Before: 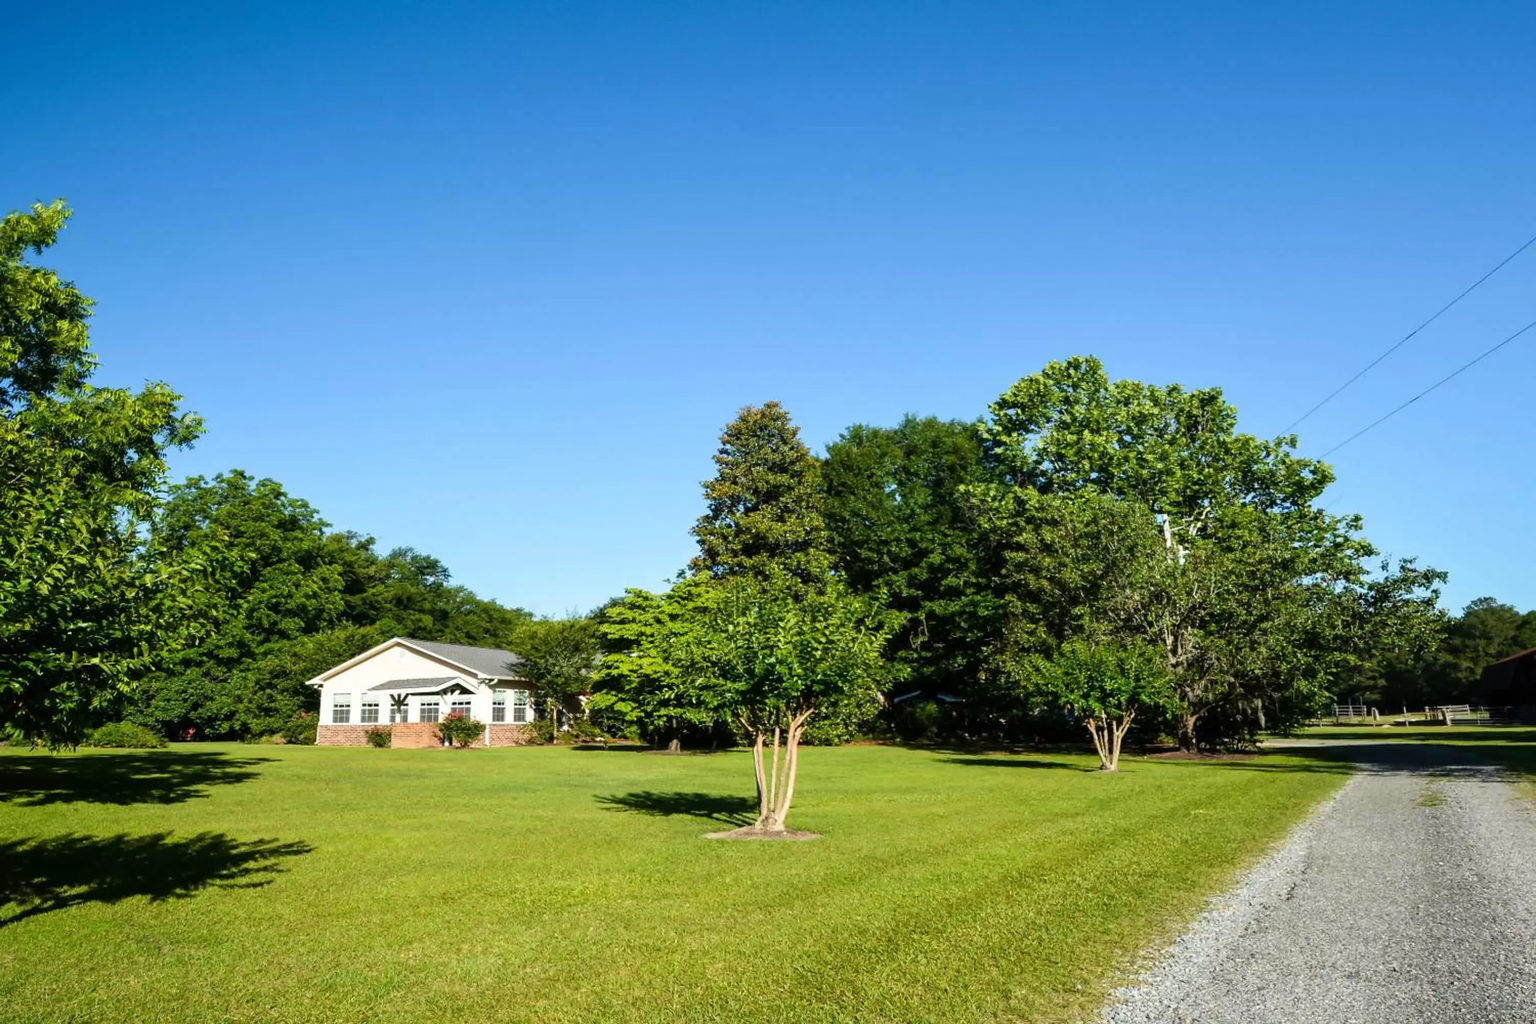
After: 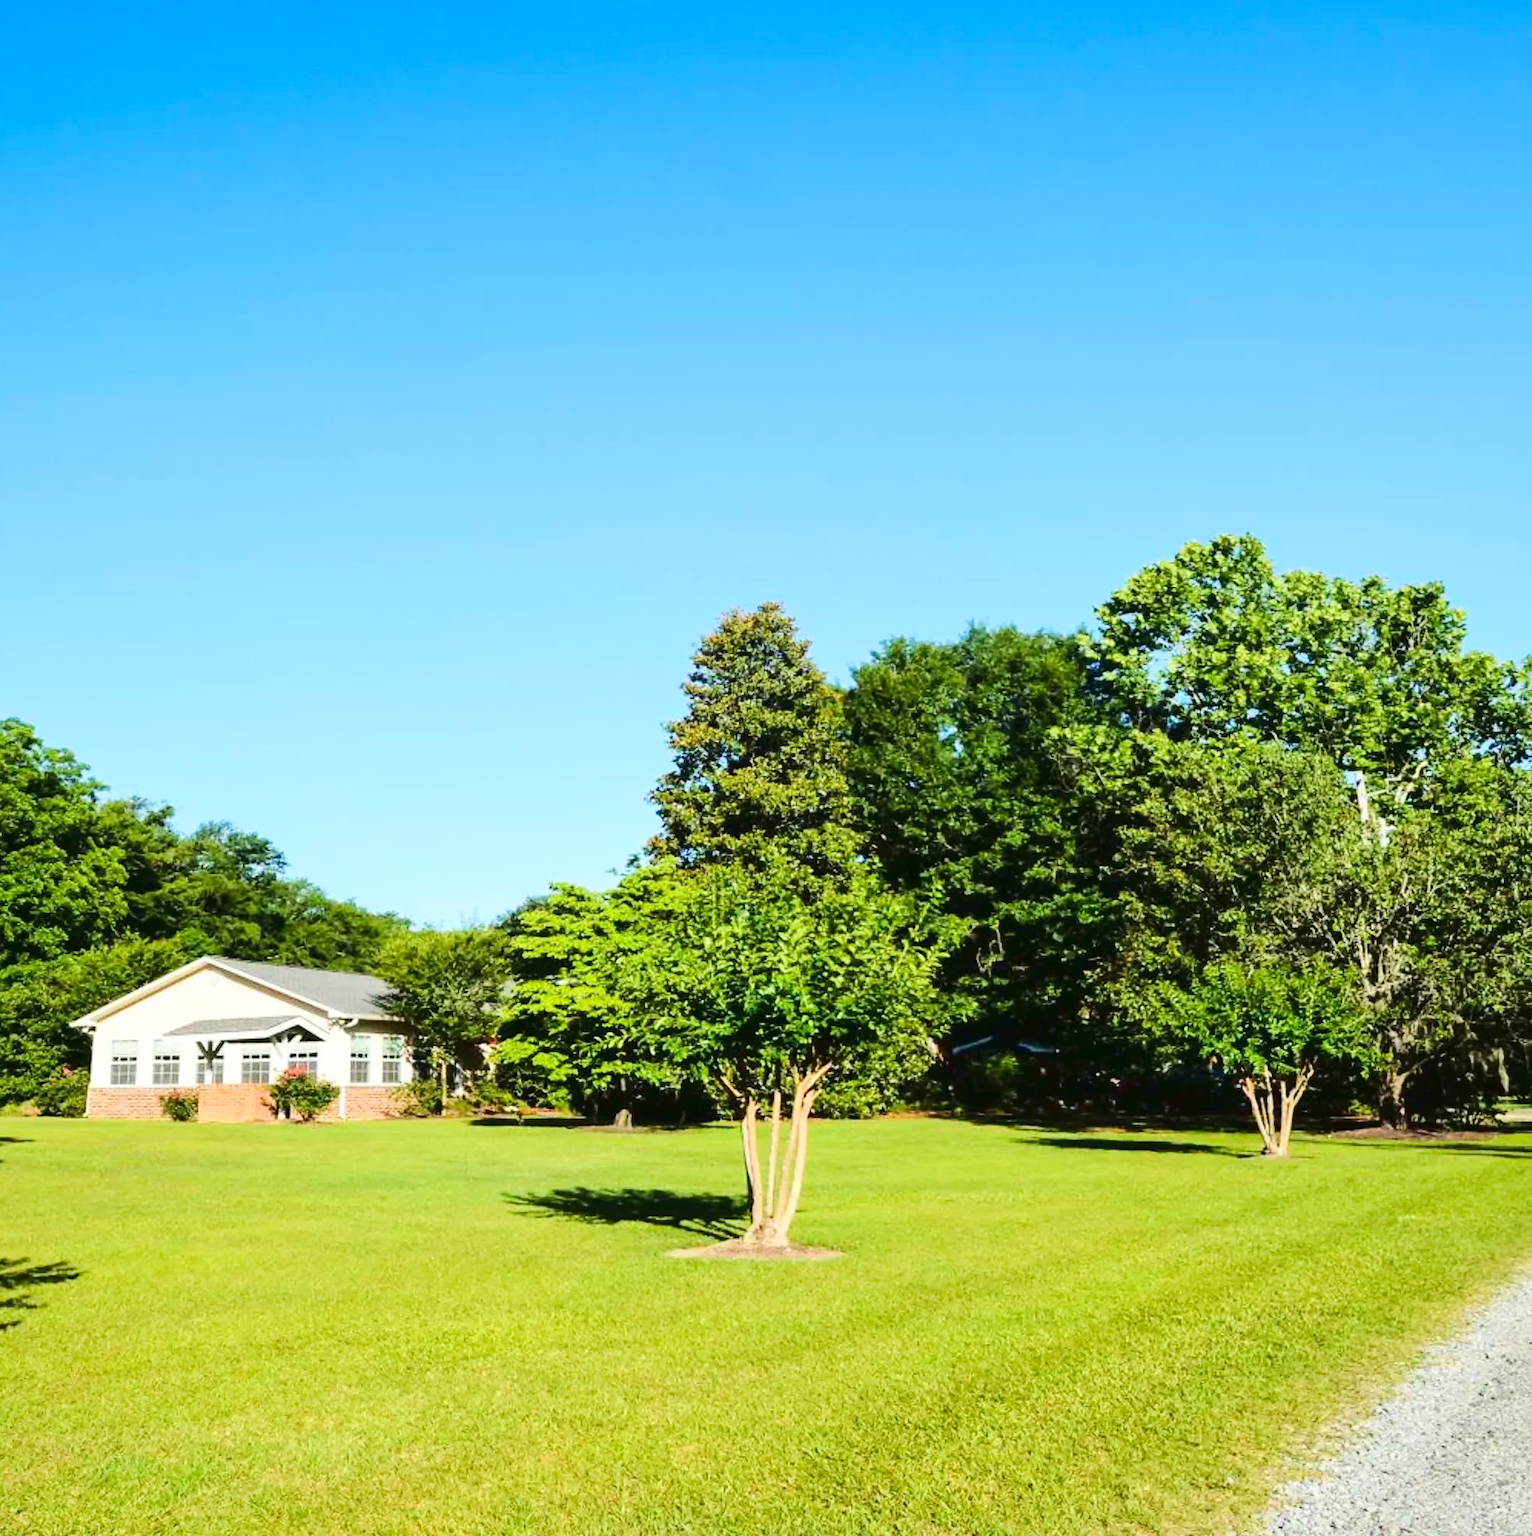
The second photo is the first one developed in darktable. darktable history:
crop: left 16.899%, right 16.556%
tone curve: curves: ch0 [(0, 0.026) (0.146, 0.158) (0.272, 0.34) (0.453, 0.627) (0.687, 0.829) (1, 1)], color space Lab, linked channels, preserve colors none
